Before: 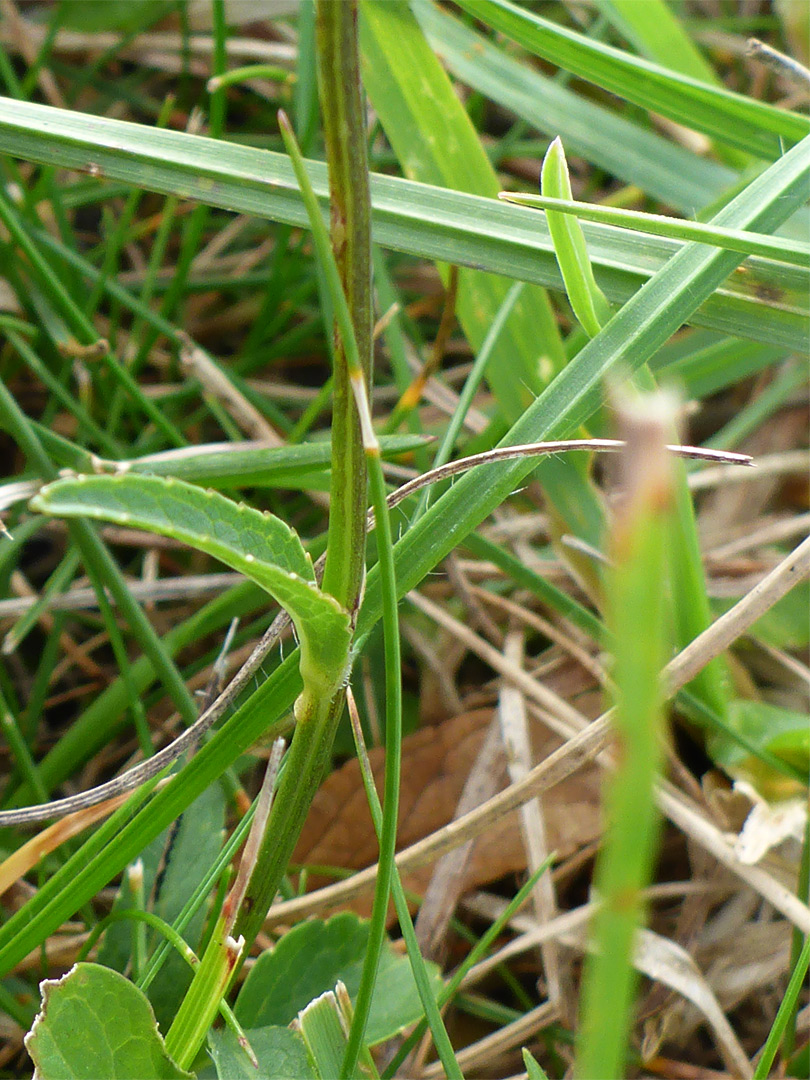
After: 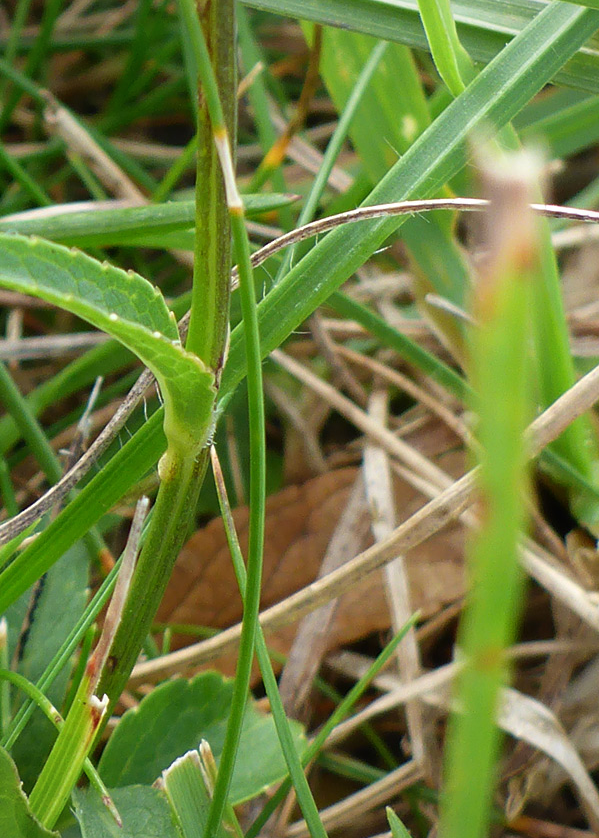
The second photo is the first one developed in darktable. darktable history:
vignetting: brightness -0.317, saturation -0.054, unbound false
crop: left 16.844%, top 22.376%, right 9.125%
